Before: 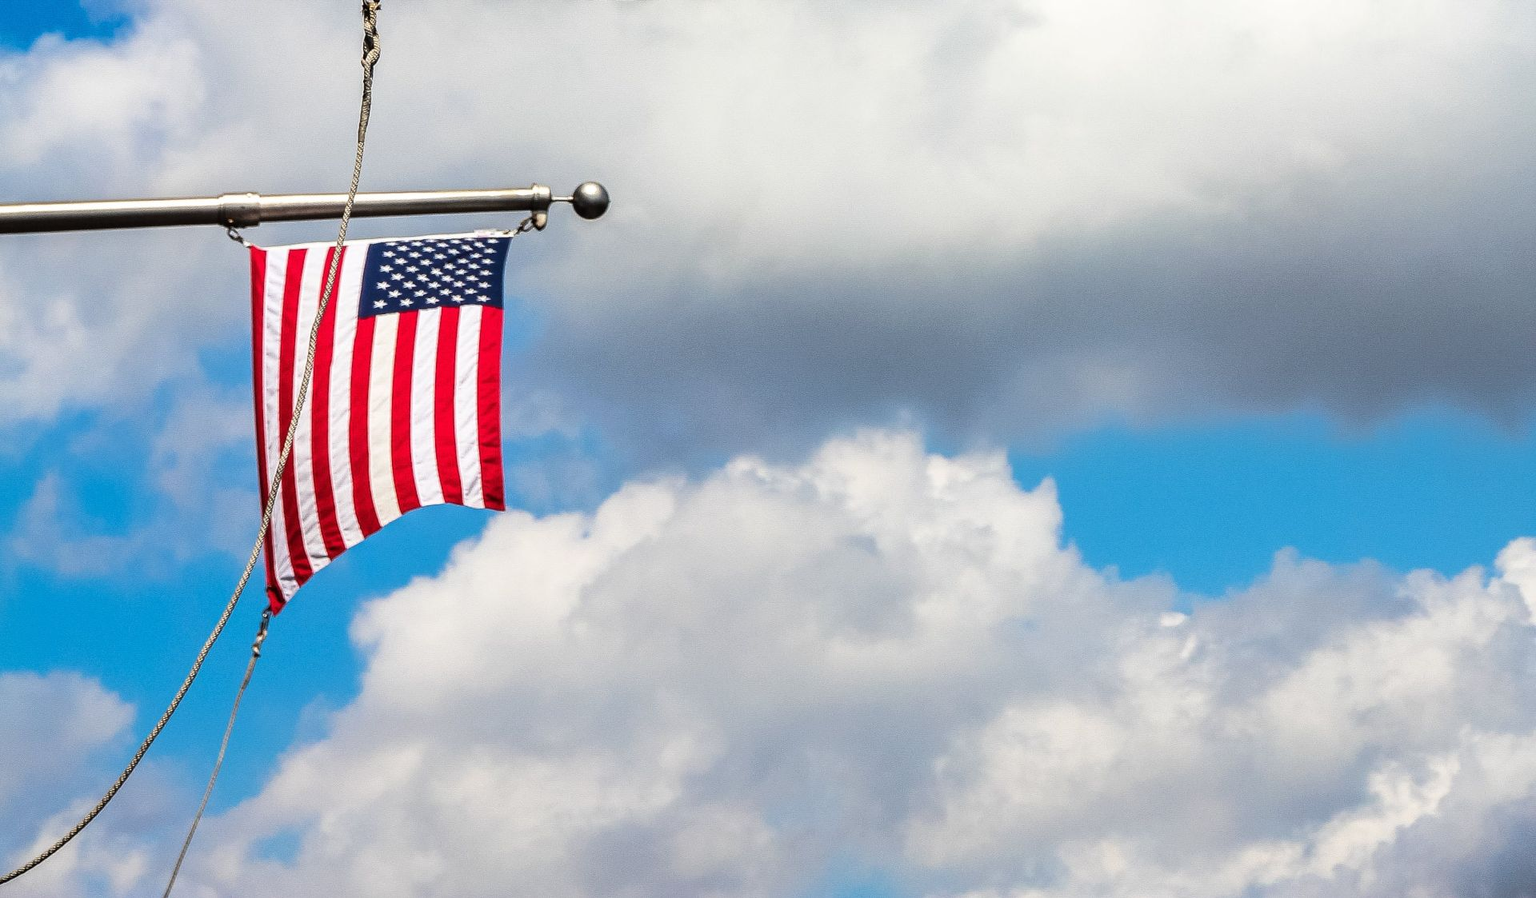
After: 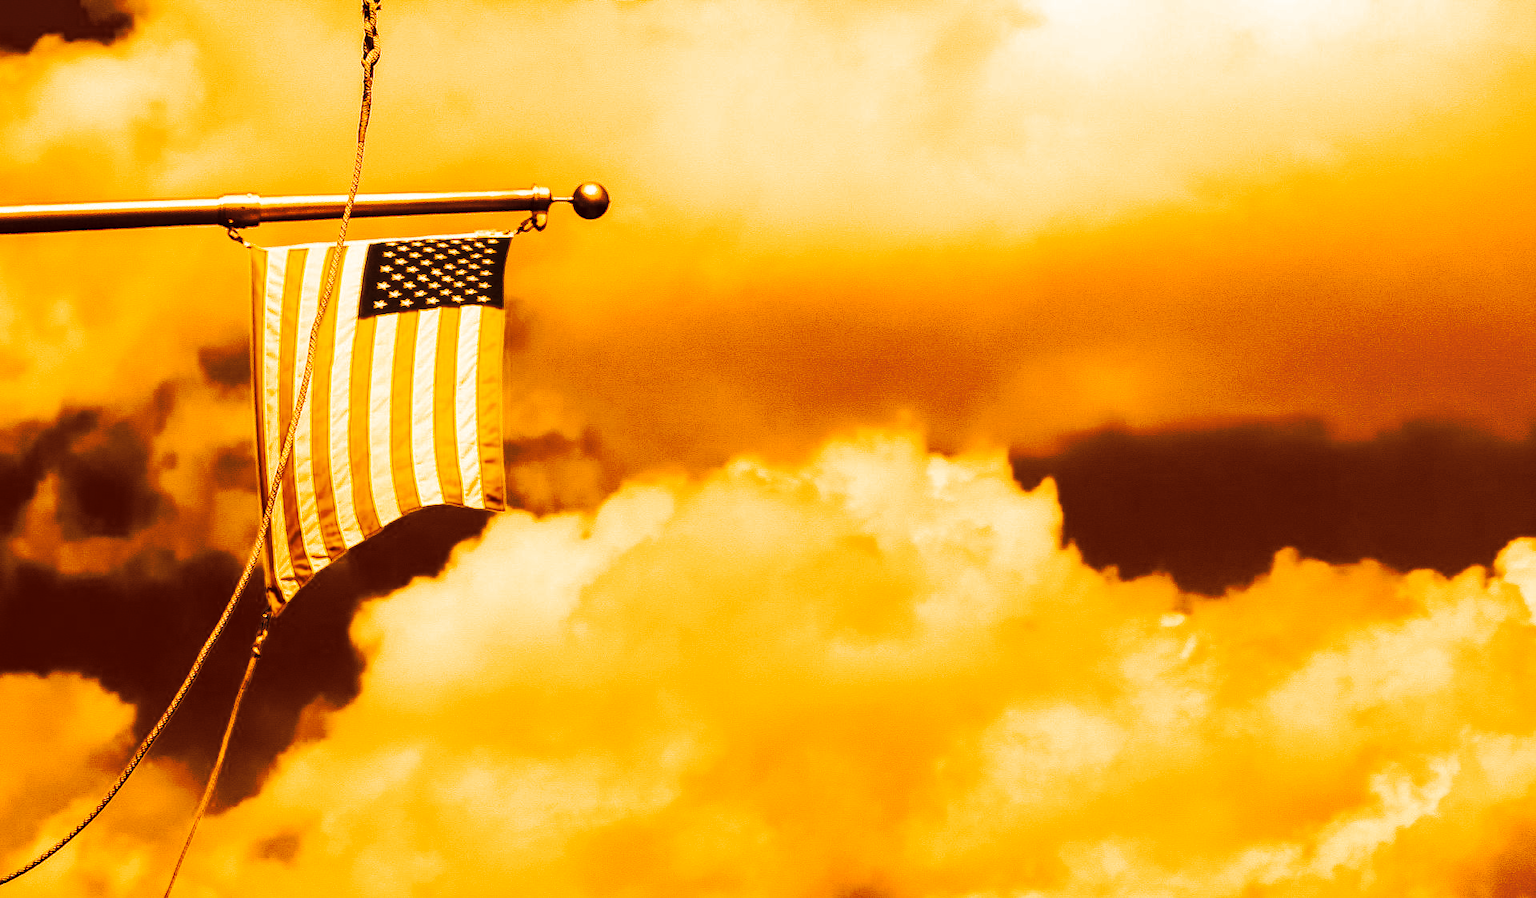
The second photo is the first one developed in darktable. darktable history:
tone curve: curves: ch0 [(0, 0) (0.003, 0.003) (0.011, 0.01) (0.025, 0.023) (0.044, 0.041) (0.069, 0.063) (0.1, 0.091) (0.136, 0.124) (0.177, 0.162) (0.224, 0.205) (0.277, 0.253) (0.335, 0.306) (0.399, 0.365) (0.468, 0.428) (0.543, 0.547) (0.623, 0.626) (0.709, 0.712) (0.801, 0.802) (0.898, 0.898) (1, 1)], preserve colors none
color look up table: target L [89.47, 74.14, 85.4, 58.58, 80.44, 67.44, 58.78, 5.455, 65.55, 67.1, 5.863, 2.273, 200, 100, 87.63, 86.73, 79.5, 85.01, 83.07, 79.97, 69.06, 45.03, 65.85, 30.67, 37.65, 8.659, 88.87, 79.85, 89.38, 71.05, 79.5, 85.65, 80.8, 71.26, 66.08, 71.68, 64.19, 66.42, 6.499, 4.849, 3.253, 23.08, 1.309, 69.41, 81.86, 13.57, 10.84, 58.78, 8.137], target a [-0.913, 30.07, 6.361, 48.59, 17.09, 46.42, 47.3, 20.81, 47.31, 46.51, 20.96, 8.865, 0, 0, 2.011, 4.357, 19.08, 7.759, 11.67, 18.09, 41.79, 46.24, 48.06, 41.7, 44.29, 24.57, -0.382, 17.66, -1.335, 37.84, 19.08, 5.88, 15.68, 37.36, 46.77, 36.39, 47.65, 46.68, 21.6, 18.81, 13.23, 36.29, 5.825, 41.71, 14.13, 29.79, 27.03, 47.3, 23.78], target b [87.8, 78.21, 85.15, 67.33, 82.06, 74.52, 67.68, 8.632, 73.08, 74.25, 9.253, 3.591, 0, 0, 86.61, 86.08, 81.28, 84.87, 83.71, 81.67, 75.27, 56.06, 73.43, 42.72, 49.73, 13.24, 87.43, 81.63, 87.77, 76.55, 81.38, 85.23, 82.22, 76.54, 73.44, 76.77, 71.85, 73.71, 10.24, 7.667, 5.154, 34.02, 2.085, 75.54, 82.95, 21.2, 16.64, 67.68, 12.82], num patches 49
